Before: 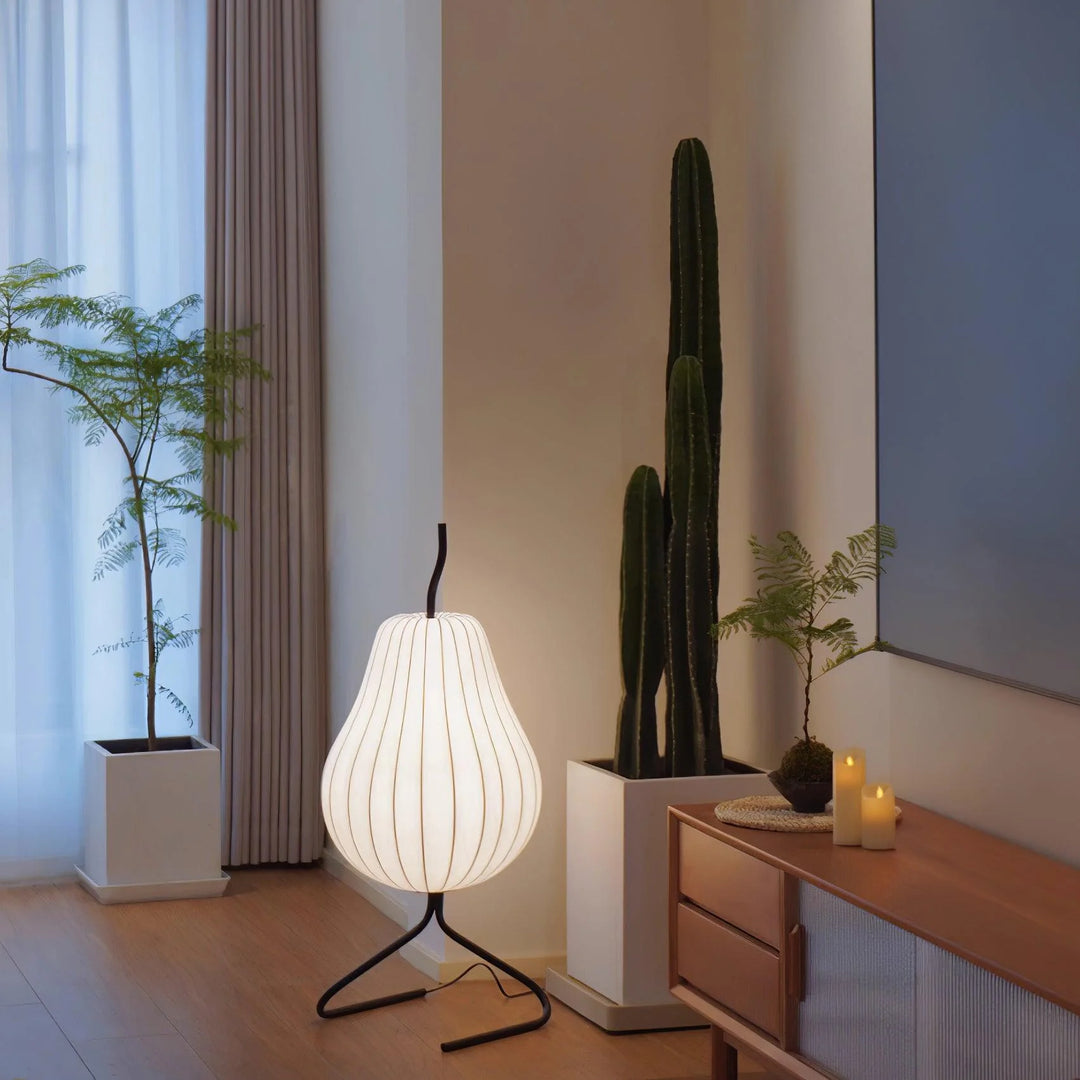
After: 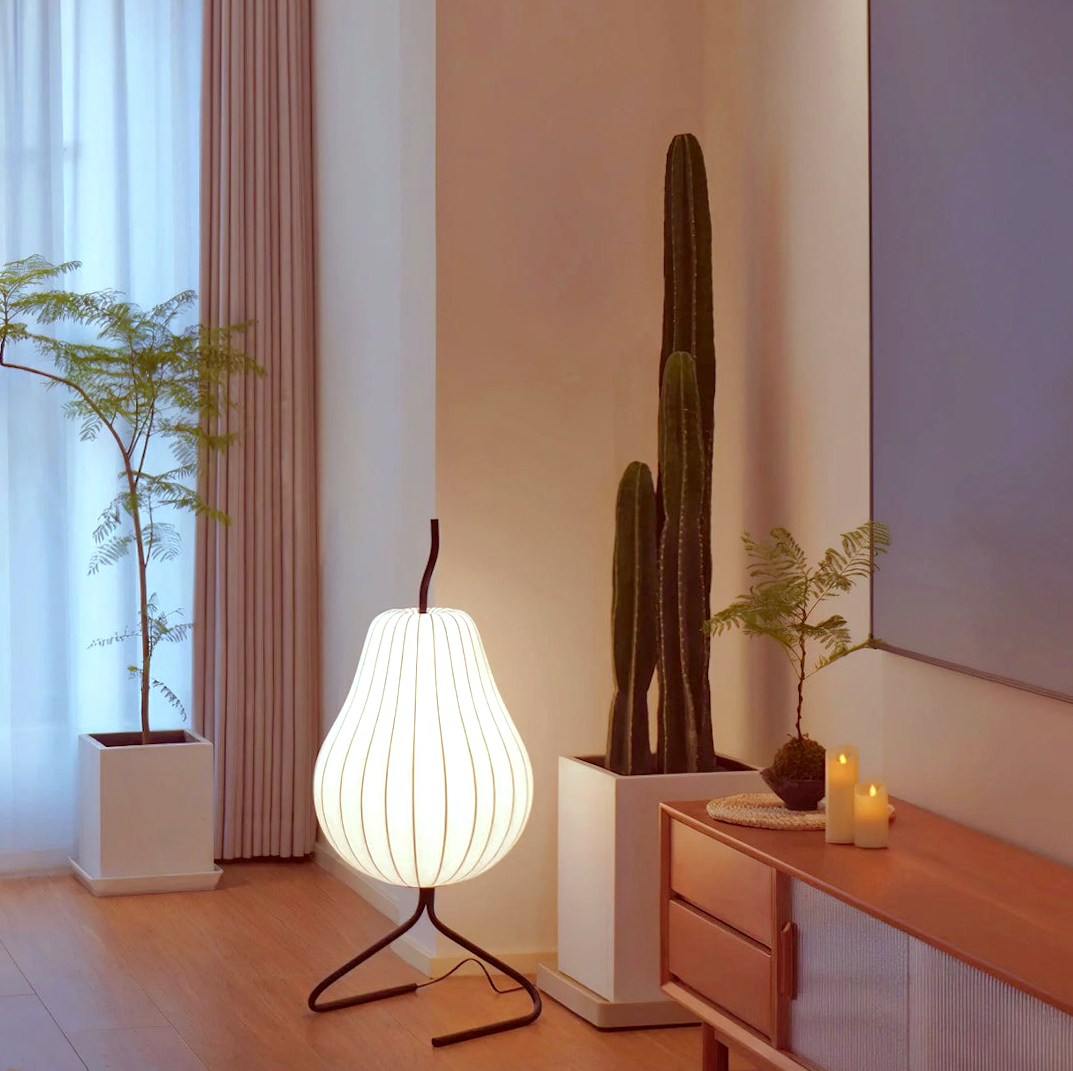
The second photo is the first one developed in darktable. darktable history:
exposure: black level correction 0, exposure 0.7 EV, compensate exposure bias true, compensate highlight preservation false
tone equalizer: -8 EV 0.25 EV, -7 EV 0.417 EV, -6 EV 0.417 EV, -5 EV 0.25 EV, -3 EV -0.25 EV, -2 EV -0.417 EV, -1 EV -0.417 EV, +0 EV -0.25 EV, edges refinement/feathering 500, mask exposure compensation -1.57 EV, preserve details guided filter
rotate and perspective: rotation 0.192°, lens shift (horizontal) -0.015, crop left 0.005, crop right 0.996, crop top 0.006, crop bottom 0.99
color correction: highlights a* -7.23, highlights b* -0.161, shadows a* 20.08, shadows b* 11.73
